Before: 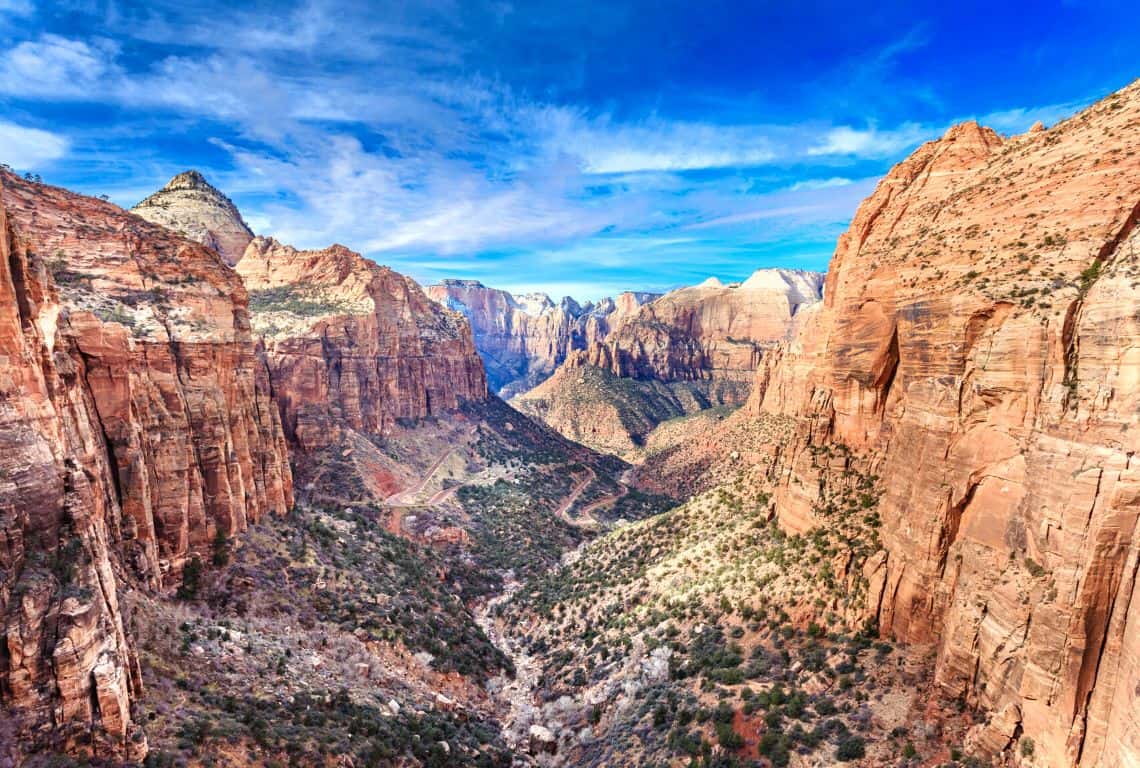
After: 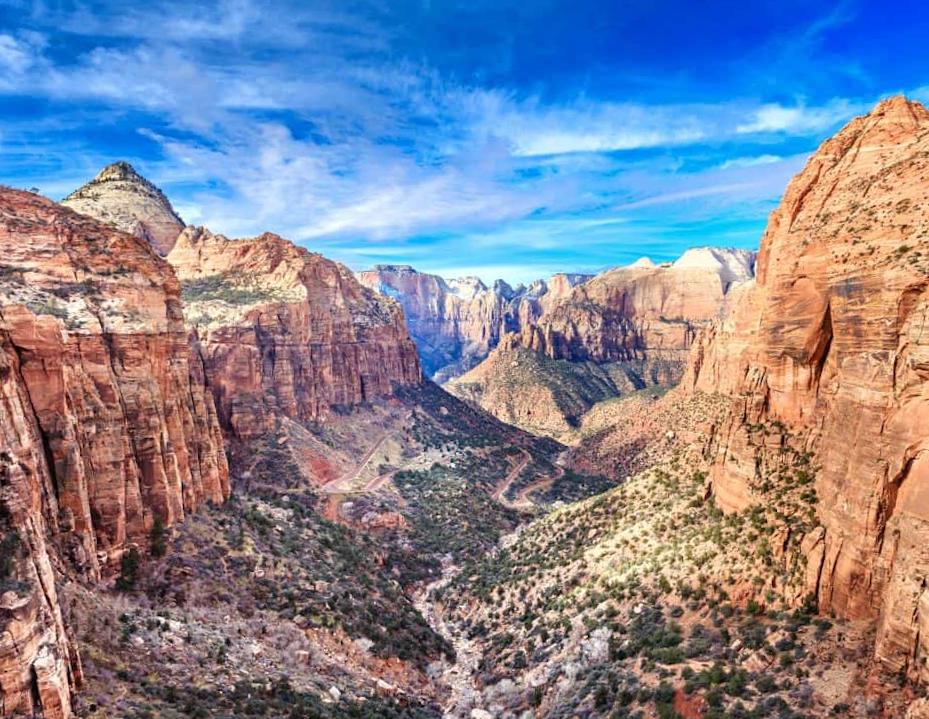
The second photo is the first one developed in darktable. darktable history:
crop and rotate: angle 1.21°, left 4.499%, top 0.806%, right 11.392%, bottom 2.557%
